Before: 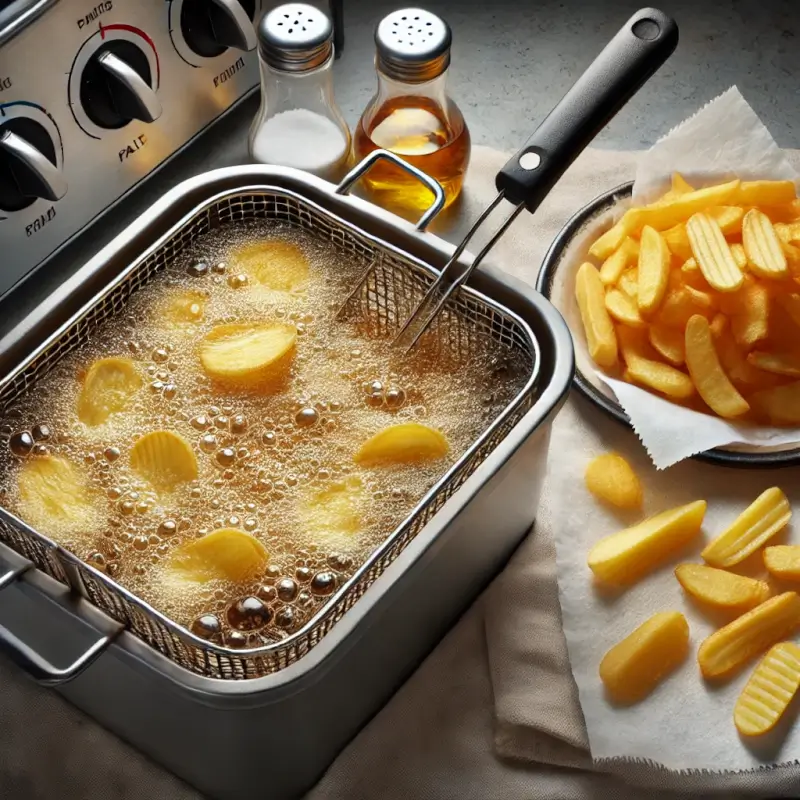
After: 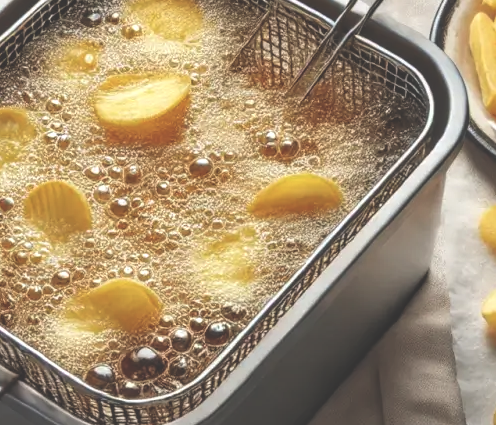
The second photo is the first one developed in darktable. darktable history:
exposure: black level correction -0.041, exposure 0.064 EV, compensate highlight preservation false
local contrast: on, module defaults
crop: left 13.312%, top 31.28%, right 24.627%, bottom 15.582%
